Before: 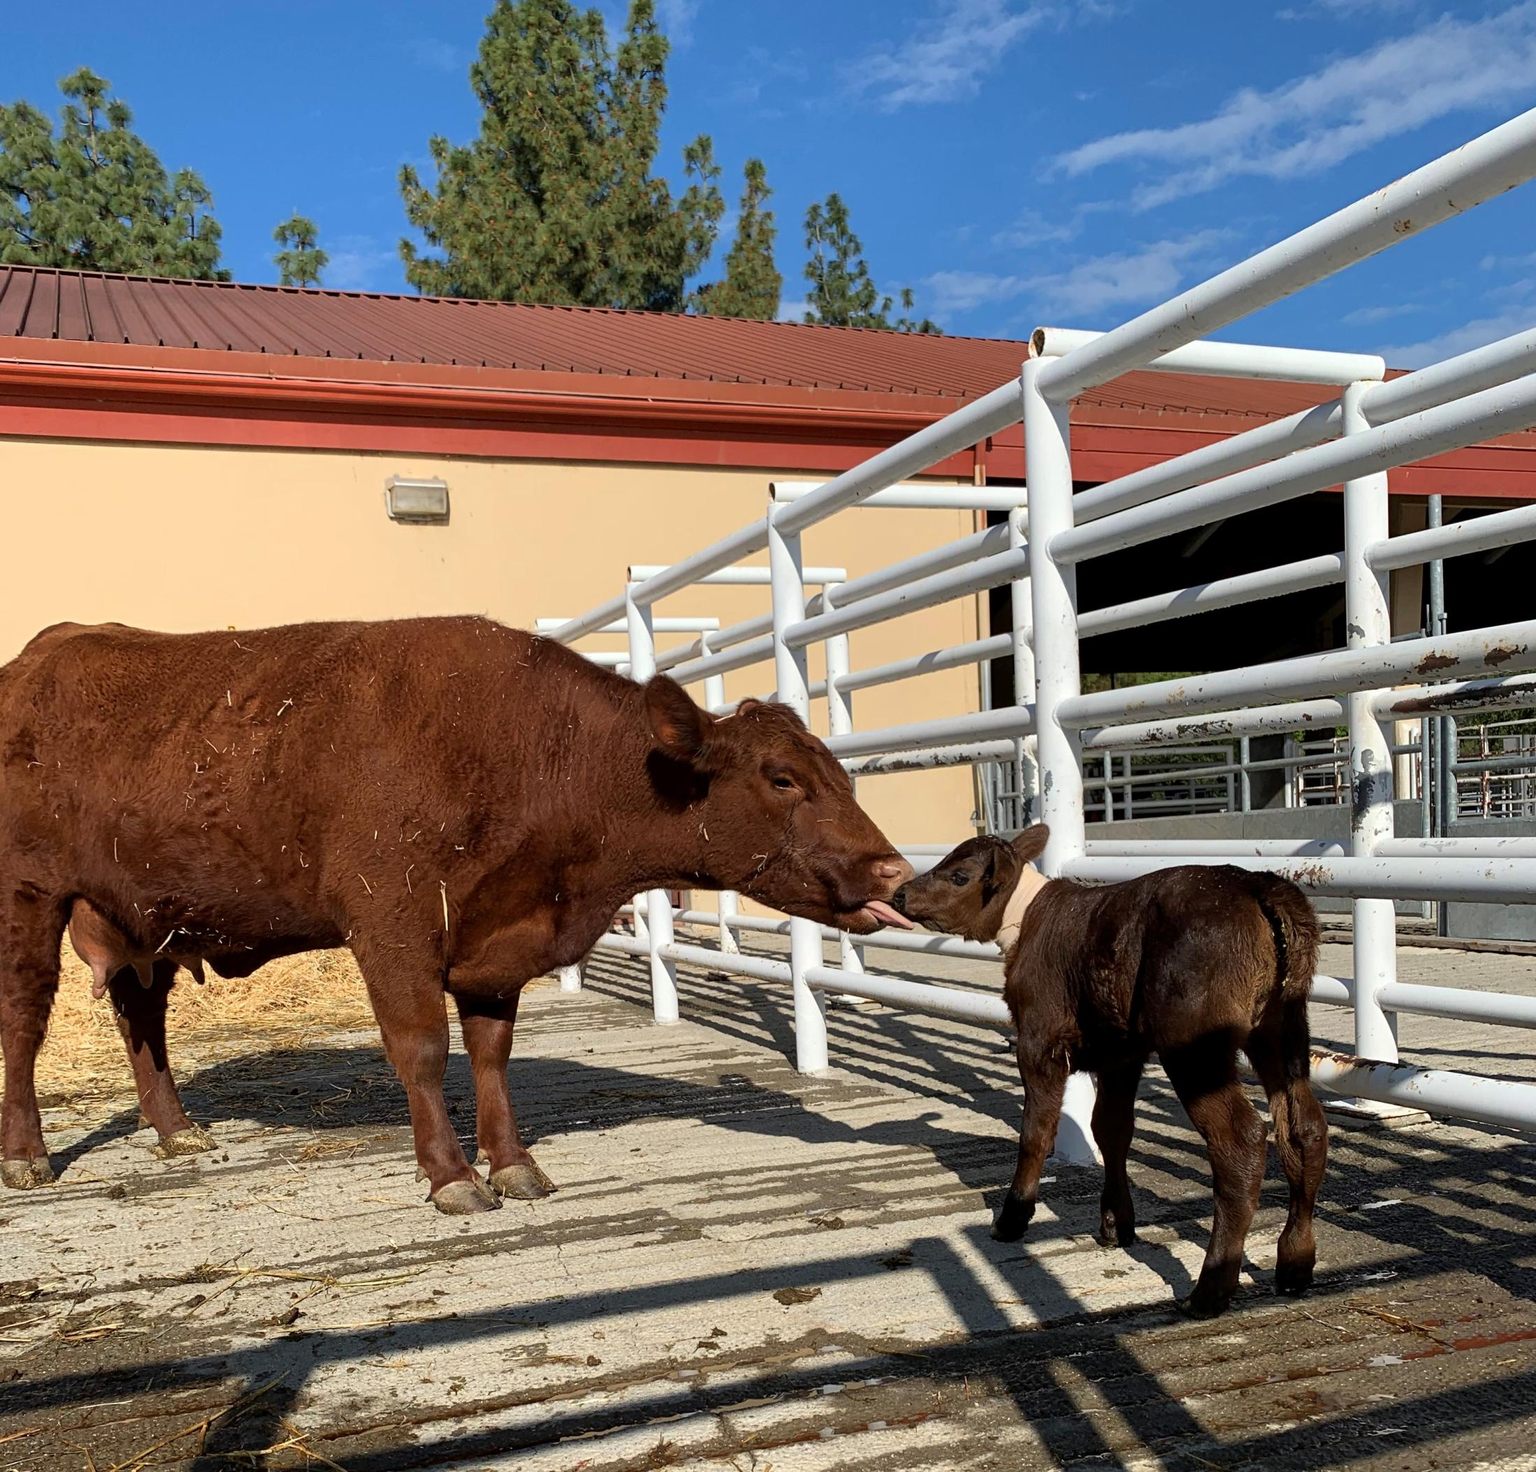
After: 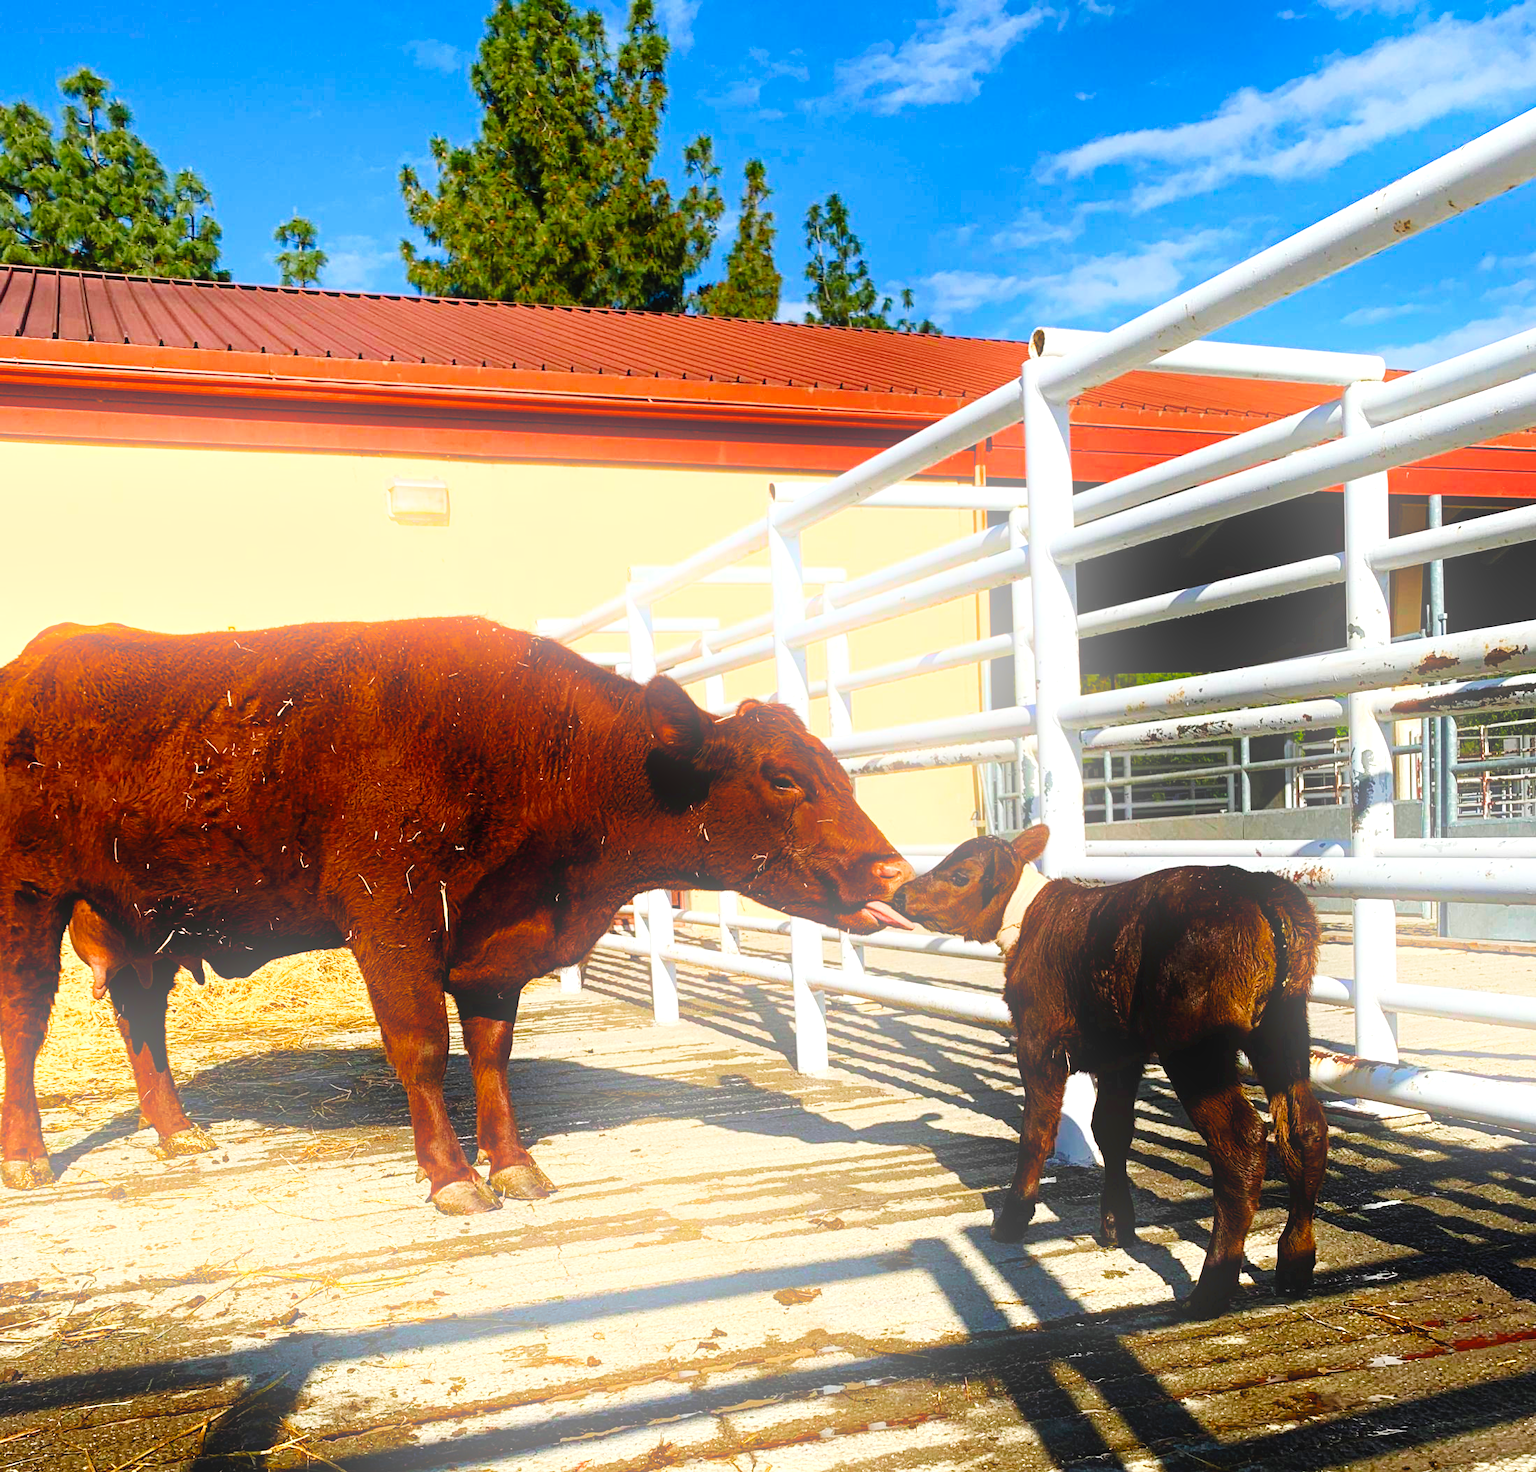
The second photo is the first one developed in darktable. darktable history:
tone curve: curves: ch0 [(0, 0) (0.003, 0.02) (0.011, 0.021) (0.025, 0.022) (0.044, 0.023) (0.069, 0.026) (0.1, 0.04) (0.136, 0.06) (0.177, 0.092) (0.224, 0.127) (0.277, 0.176) (0.335, 0.258) (0.399, 0.349) (0.468, 0.444) (0.543, 0.546) (0.623, 0.649) (0.709, 0.754) (0.801, 0.842) (0.898, 0.922) (1, 1)], preserve colors none
color balance rgb: linear chroma grading › shadows -2.2%, linear chroma grading › highlights -15%, linear chroma grading › global chroma -10%, linear chroma grading › mid-tones -10%, perceptual saturation grading › global saturation 45%, perceptual saturation grading › highlights -50%, perceptual saturation grading › shadows 30%, perceptual brilliance grading › global brilliance 18%, global vibrance 45%
bloom: on, module defaults
